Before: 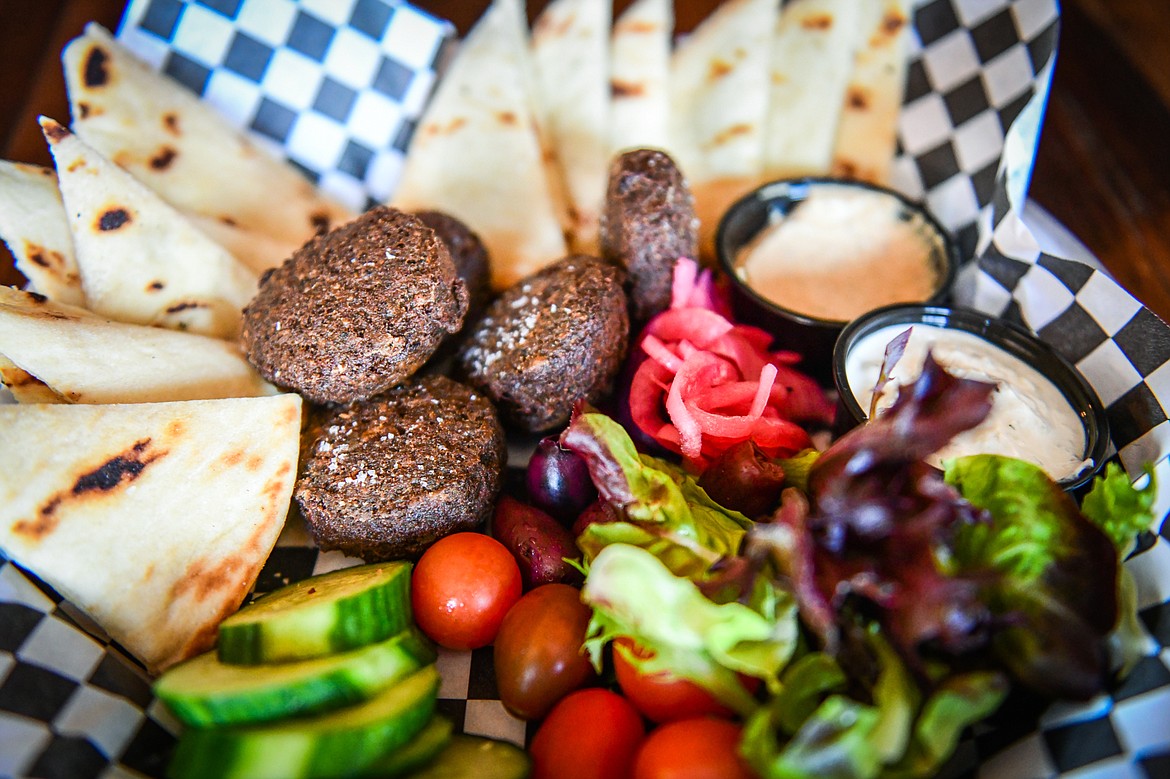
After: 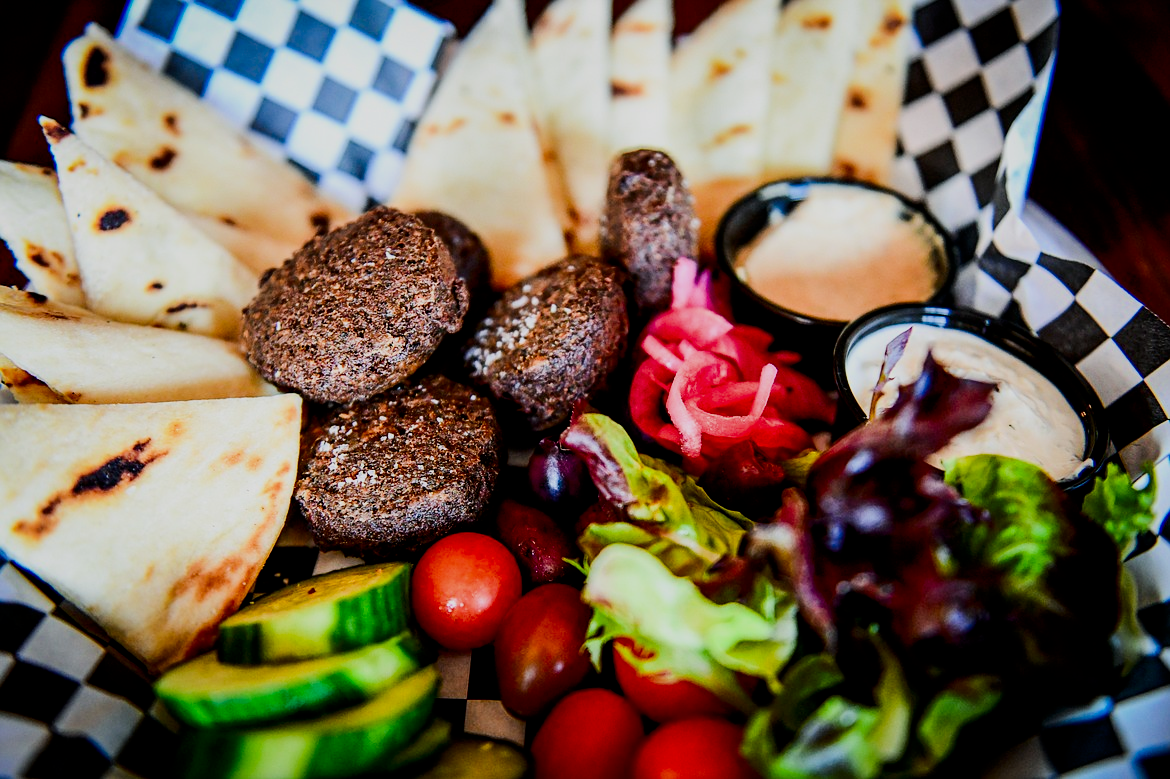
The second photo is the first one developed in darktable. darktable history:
filmic rgb: black relative exposure -4.38 EV, white relative exposure 4.56 EV, hardness 2.37, contrast 1.05
contrast brightness saturation: contrast 0.21, brightness -0.11, saturation 0.21
